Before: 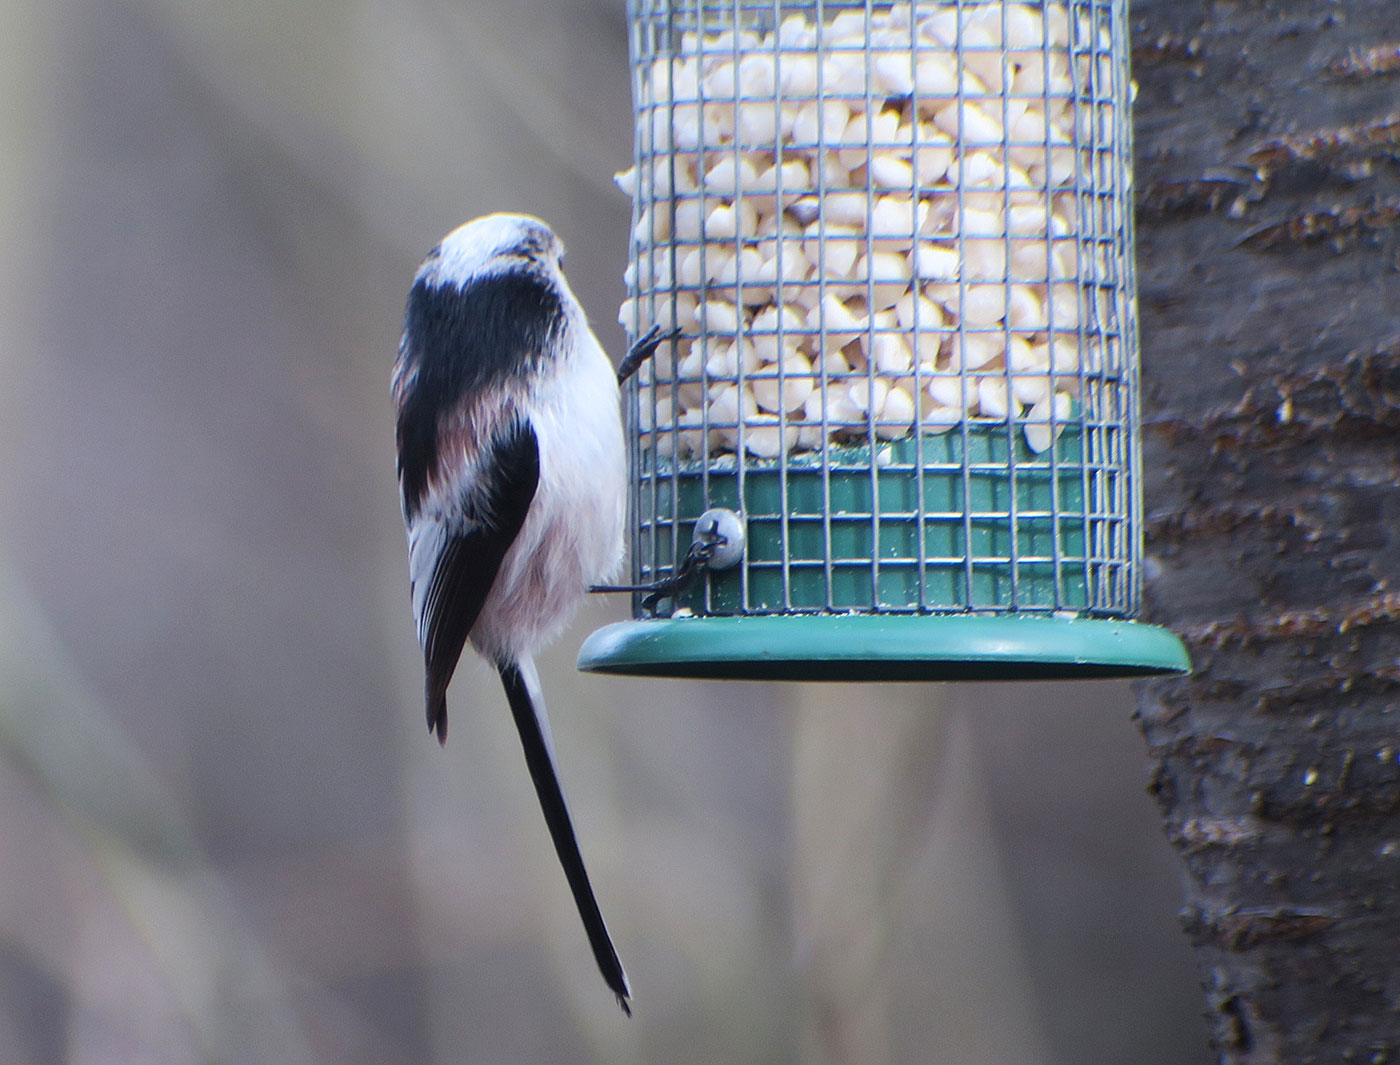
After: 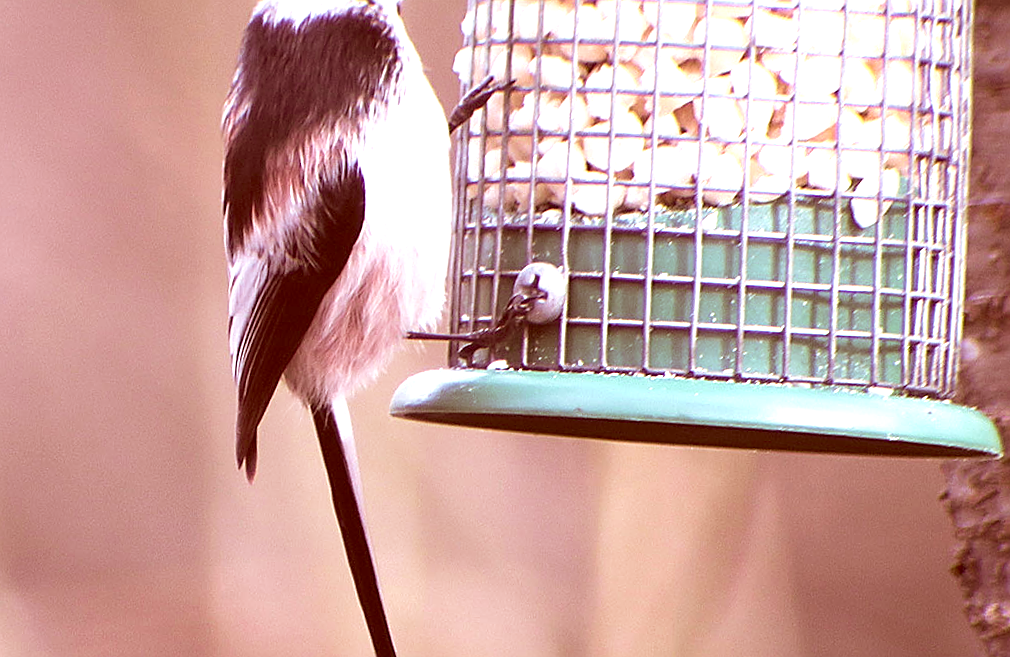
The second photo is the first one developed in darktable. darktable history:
color correction: highlights a* 9.12, highlights b* 8.6, shadows a* 39.38, shadows b* 40, saturation 0.812
exposure: black level correction 0, exposure 1.1 EV, compensate exposure bias true, compensate highlight preservation false
crop and rotate: angle -3.64°, left 9.795%, top 21.055%, right 12.146%, bottom 12.135%
velvia: on, module defaults
sharpen: on, module defaults
